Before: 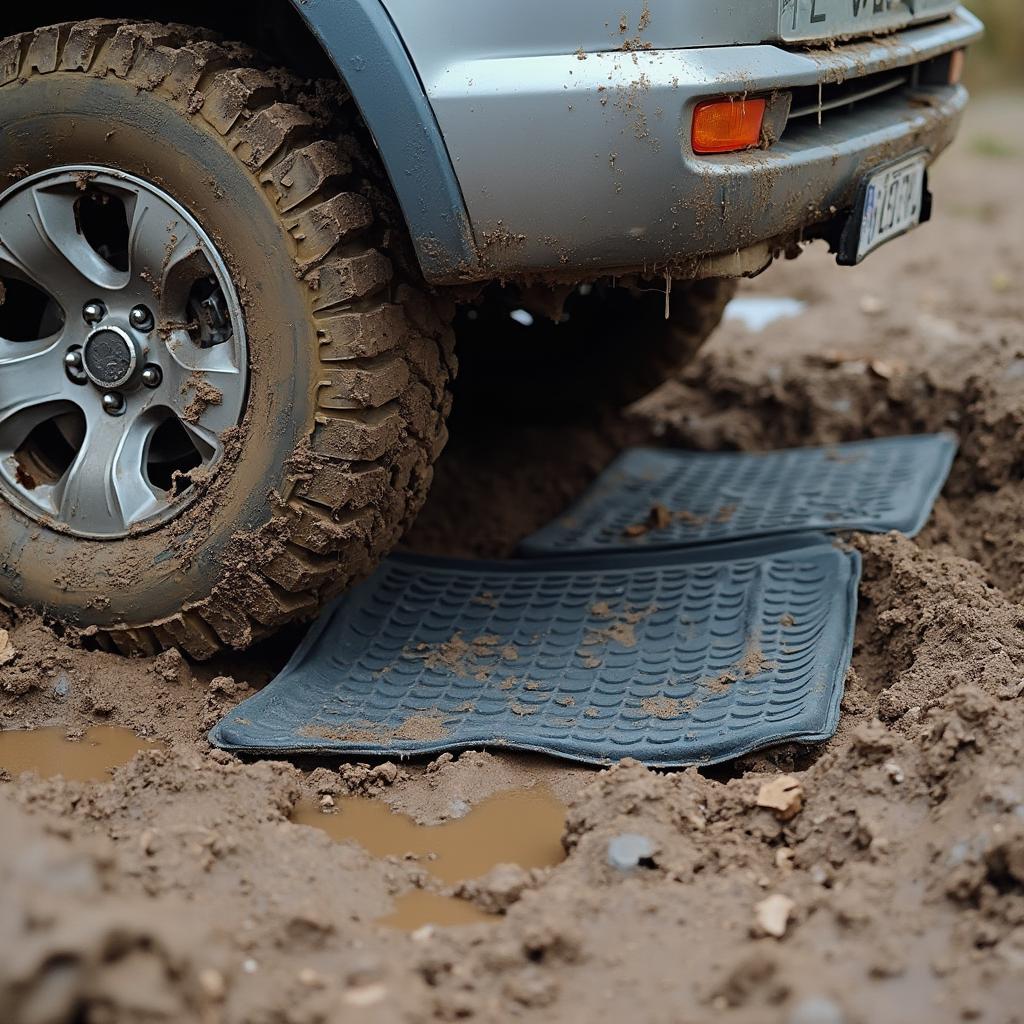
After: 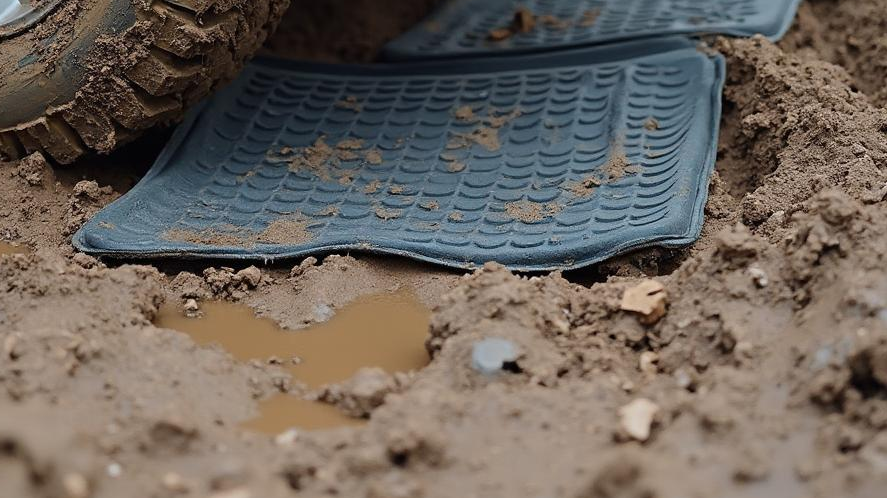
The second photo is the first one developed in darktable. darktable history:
crop and rotate: left 13.315%, top 48.495%, bottom 2.816%
